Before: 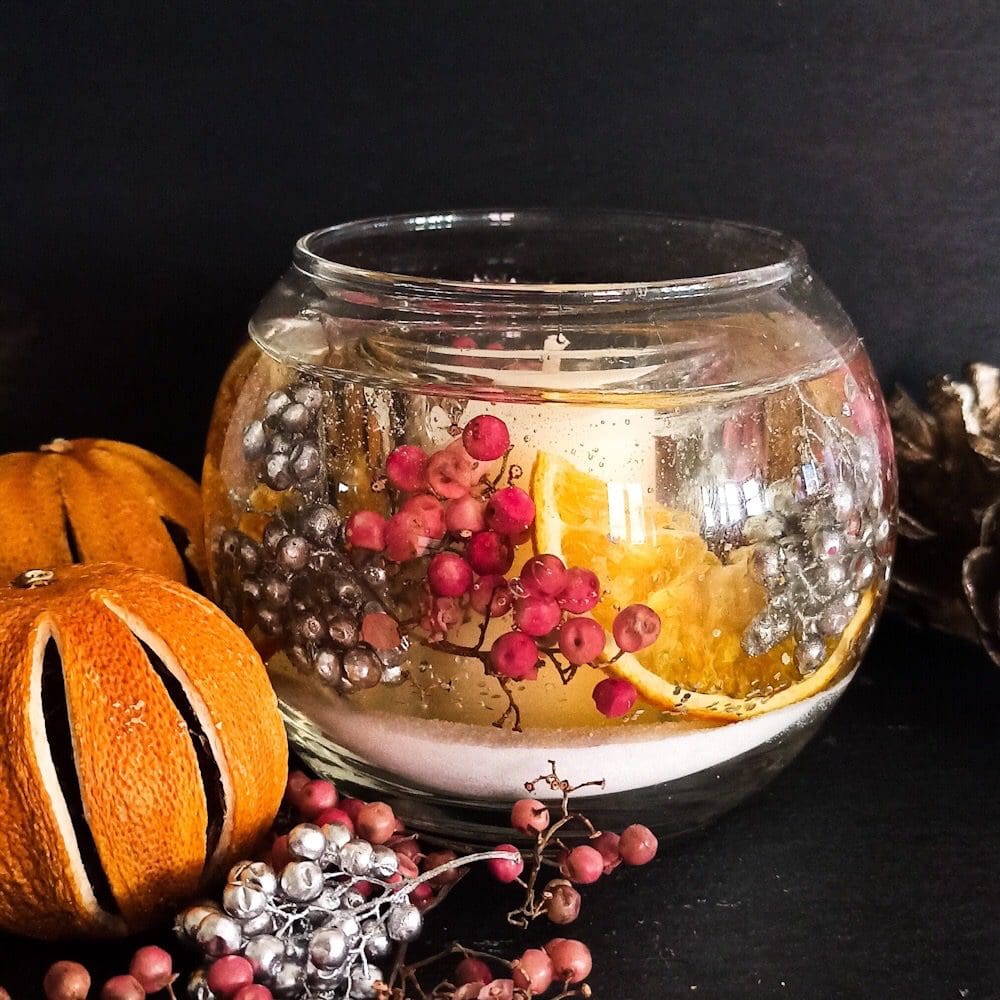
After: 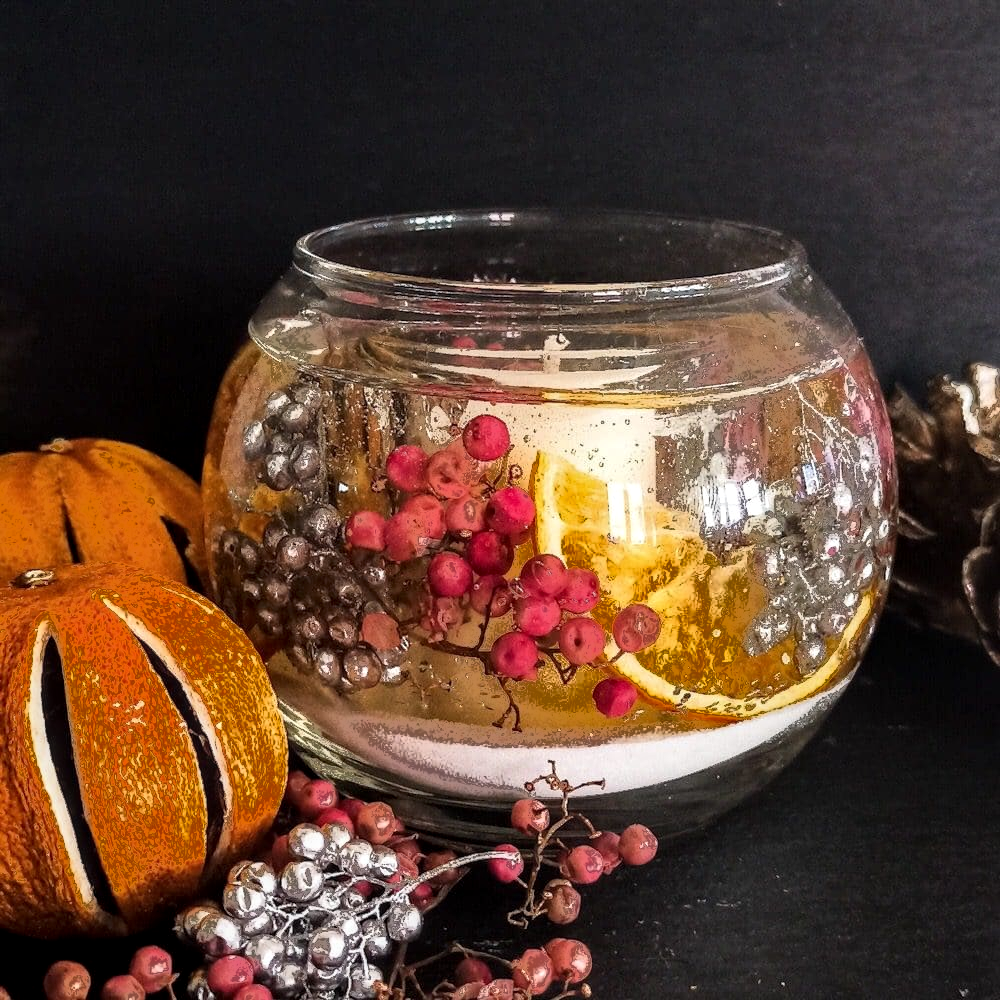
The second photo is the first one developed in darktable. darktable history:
local contrast: on, module defaults
fill light: exposure -0.73 EV, center 0.69, width 2.2
